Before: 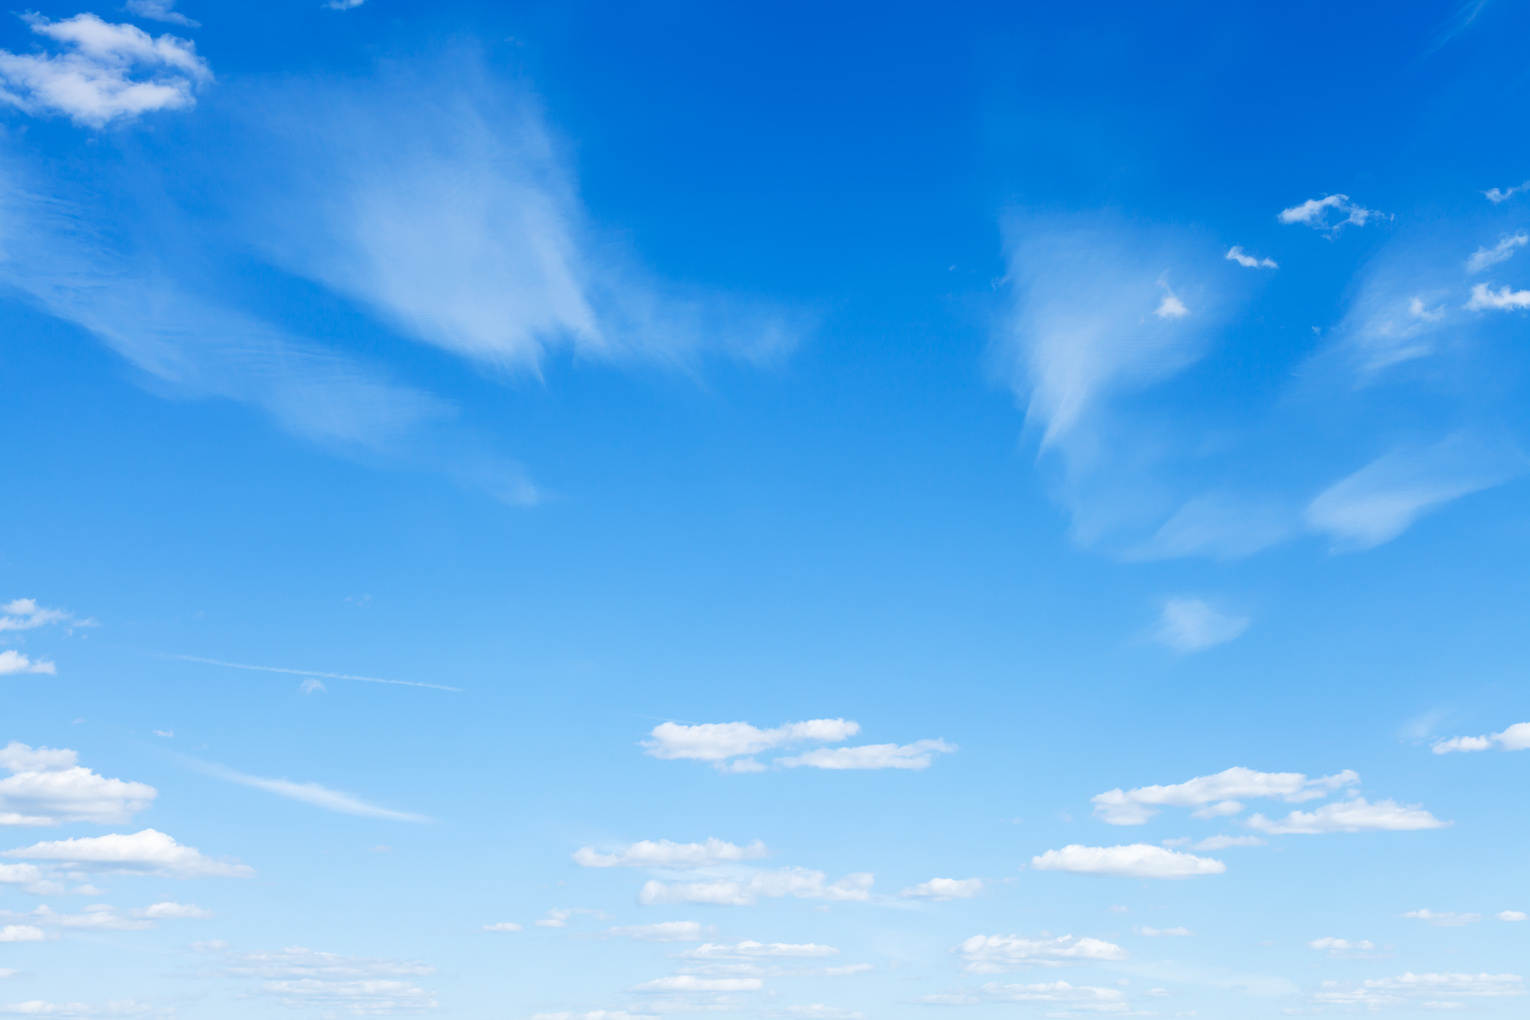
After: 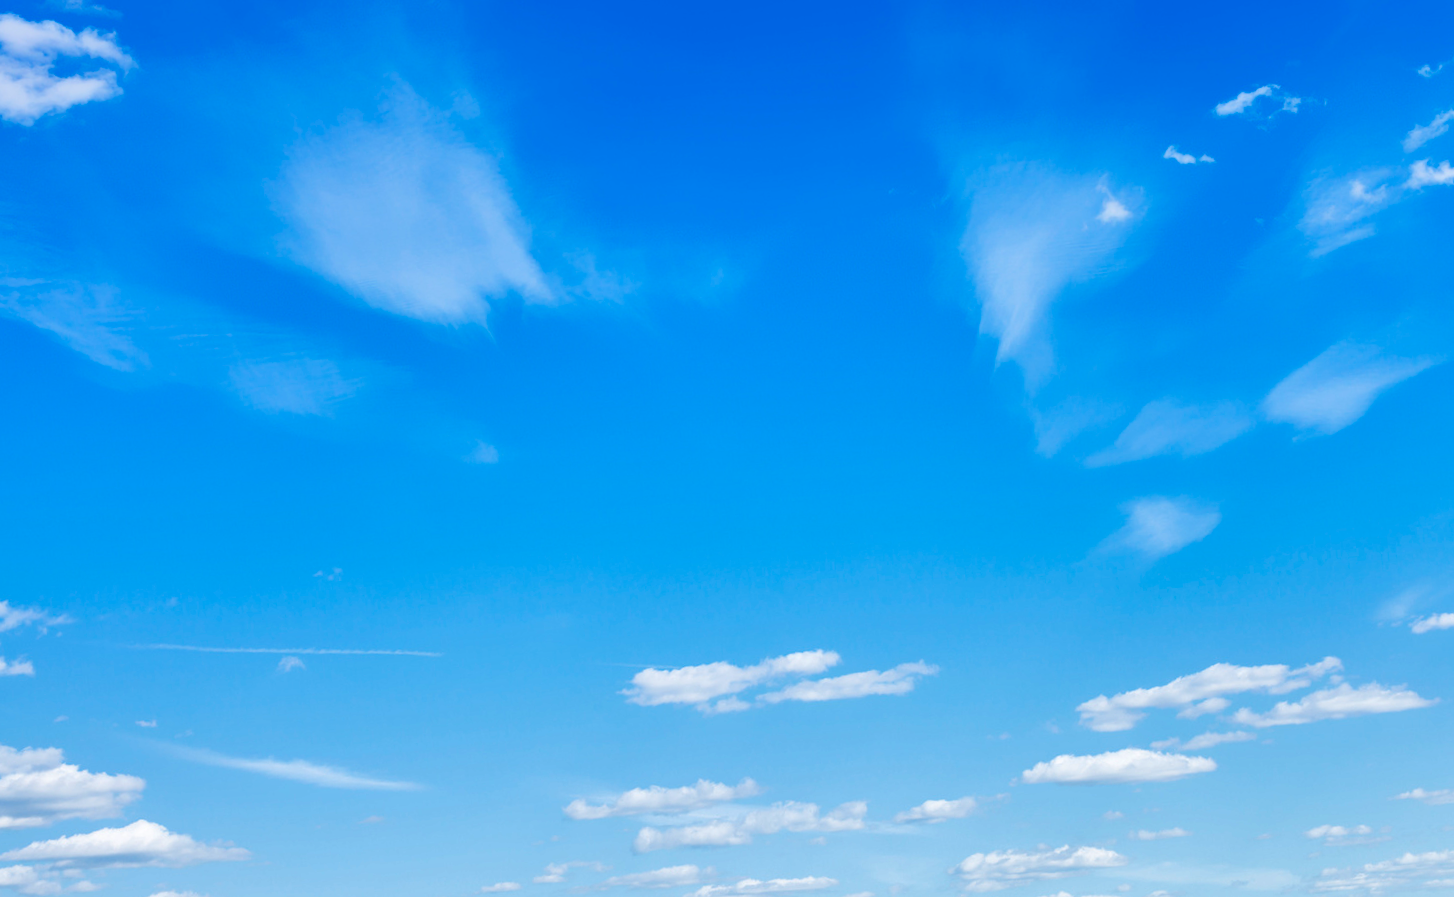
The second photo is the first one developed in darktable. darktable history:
color balance rgb: perceptual saturation grading › global saturation 20%, global vibrance 20%
rotate and perspective: rotation -5°, crop left 0.05, crop right 0.952, crop top 0.11, crop bottom 0.89
shadows and highlights: shadows 40, highlights -54, highlights color adjustment 46%, low approximation 0.01, soften with gaussian
